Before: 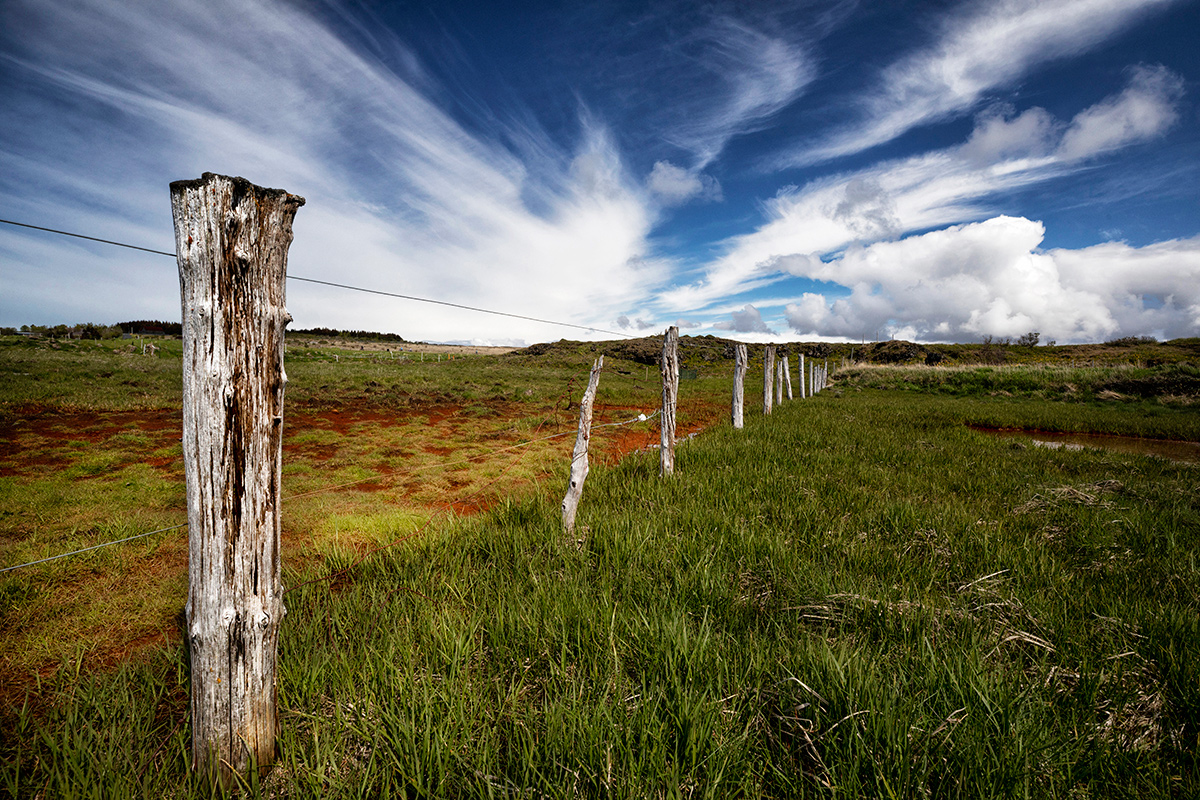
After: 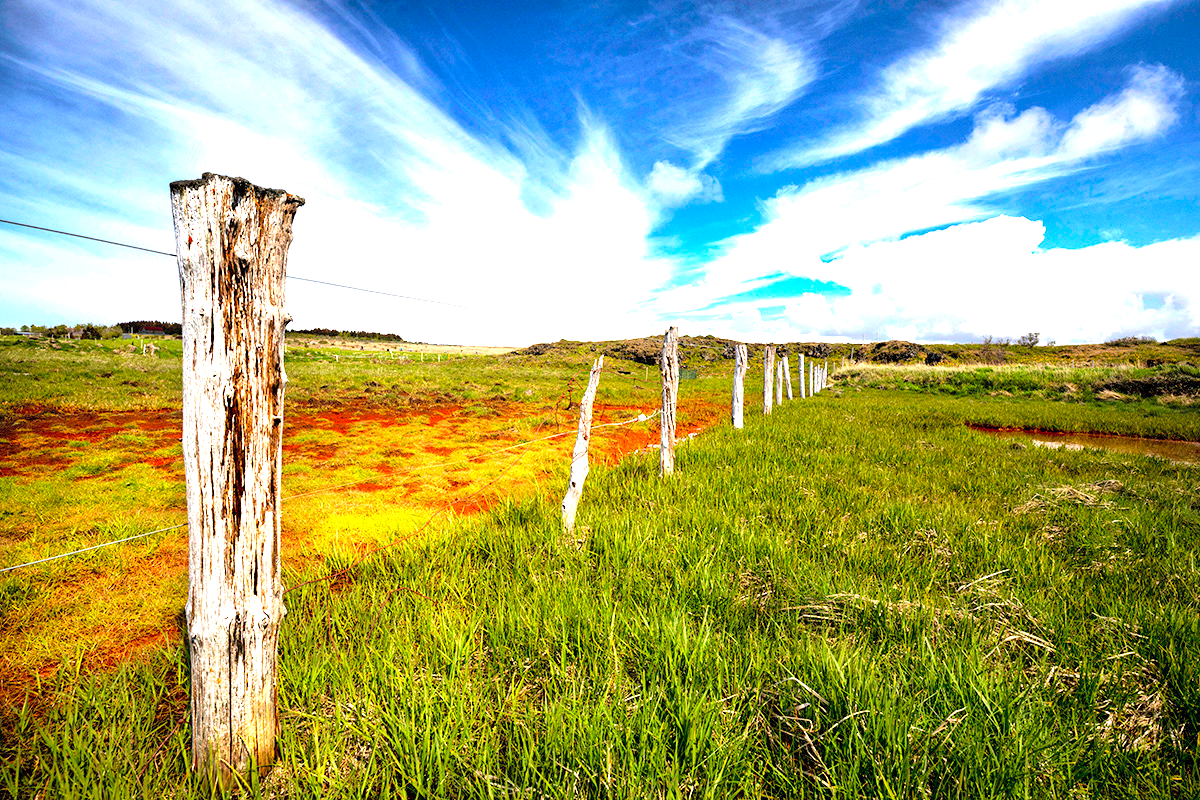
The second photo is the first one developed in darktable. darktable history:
exposure: black level correction 0.001, exposure 1.644 EV, compensate highlight preservation false
contrast brightness saturation: contrast 0.067, brightness 0.172, saturation 0.42
